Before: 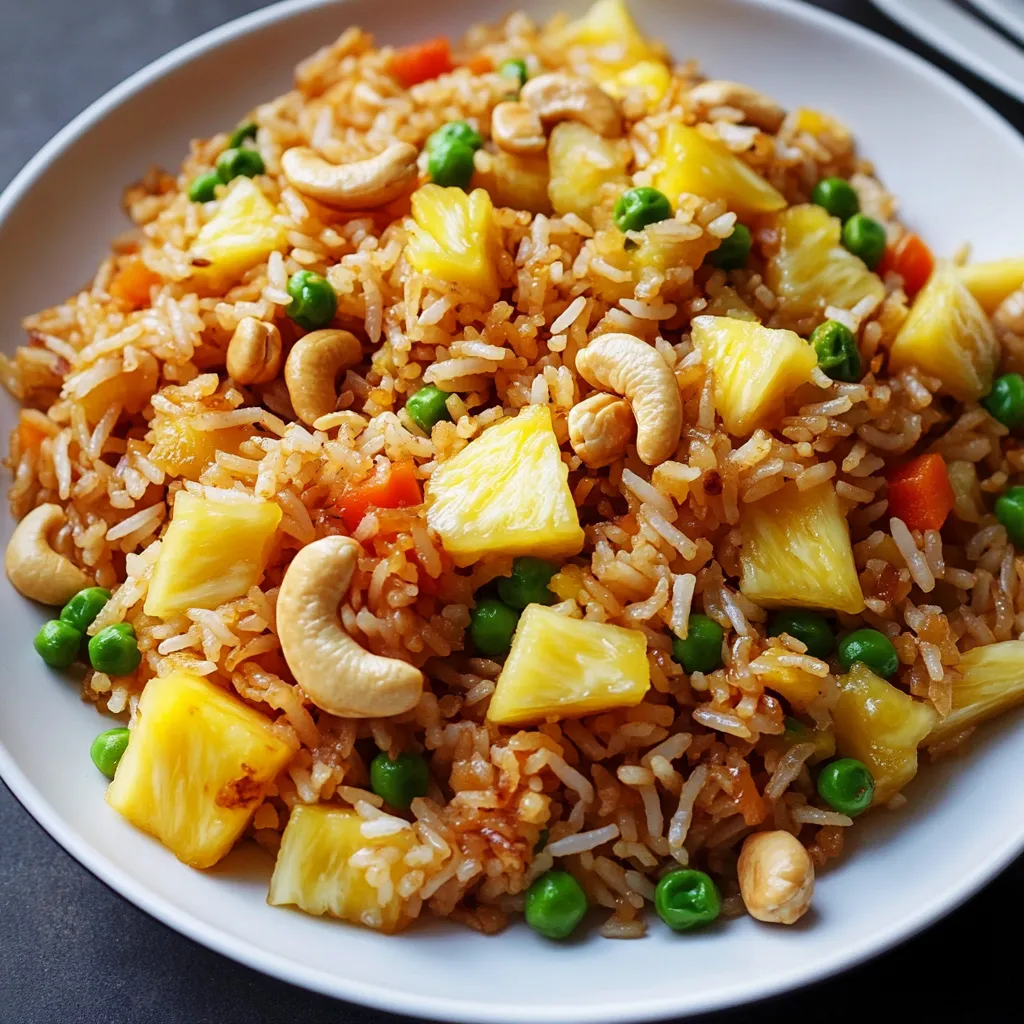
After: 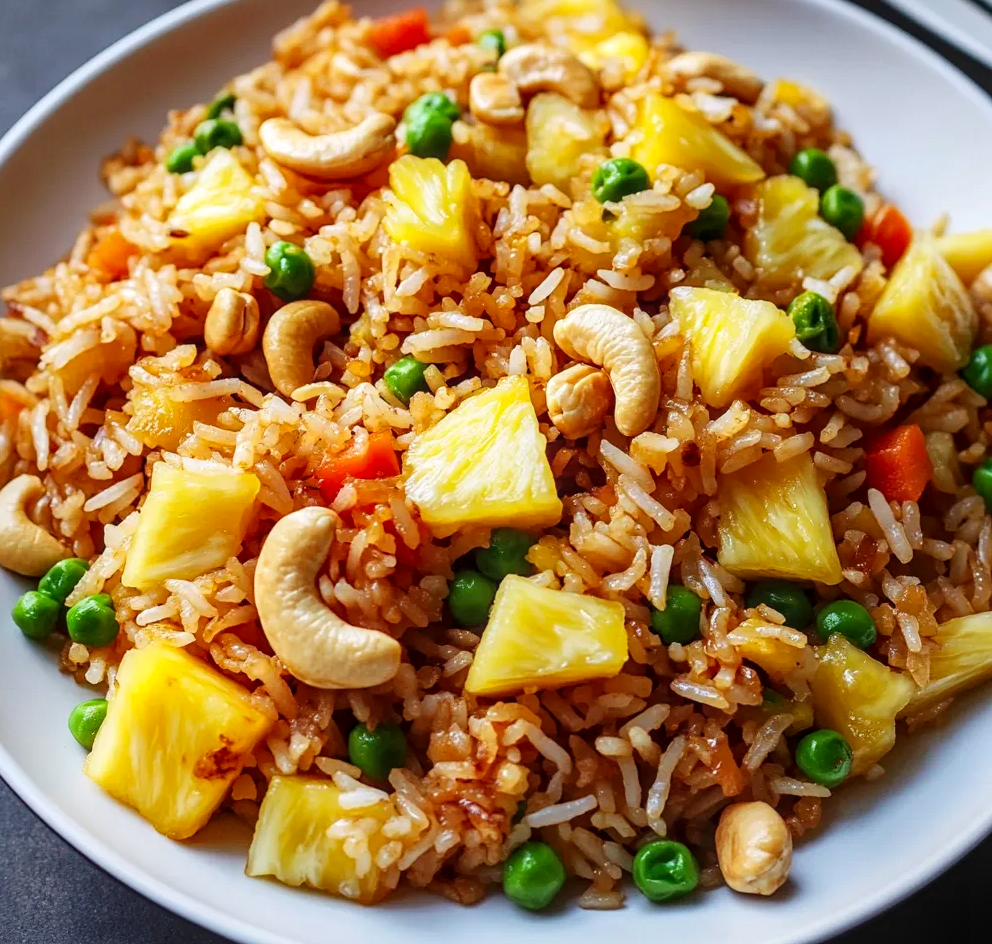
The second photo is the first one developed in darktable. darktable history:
local contrast: on, module defaults
crop: left 2.226%, top 2.887%, right 0.894%, bottom 4.882%
contrast brightness saturation: contrast 0.098, brightness 0.037, saturation 0.093
